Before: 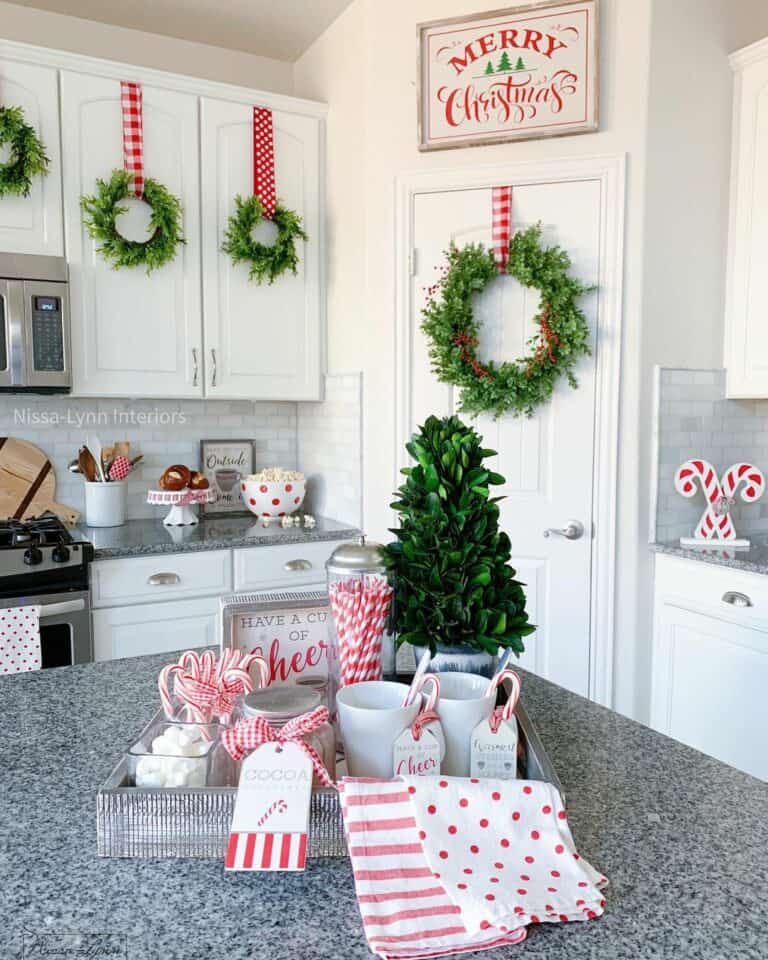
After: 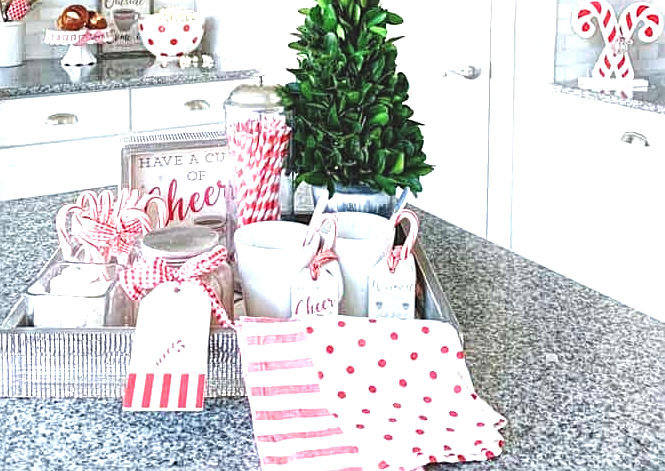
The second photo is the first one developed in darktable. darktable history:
exposure: black level correction -0.005, exposure 1 EV, compensate highlight preservation false
sharpen: on, module defaults
local contrast: highlights 95%, shadows 88%, detail 160%, midtone range 0.2
crop and rotate: left 13.288%, top 47.975%, bottom 2.897%
